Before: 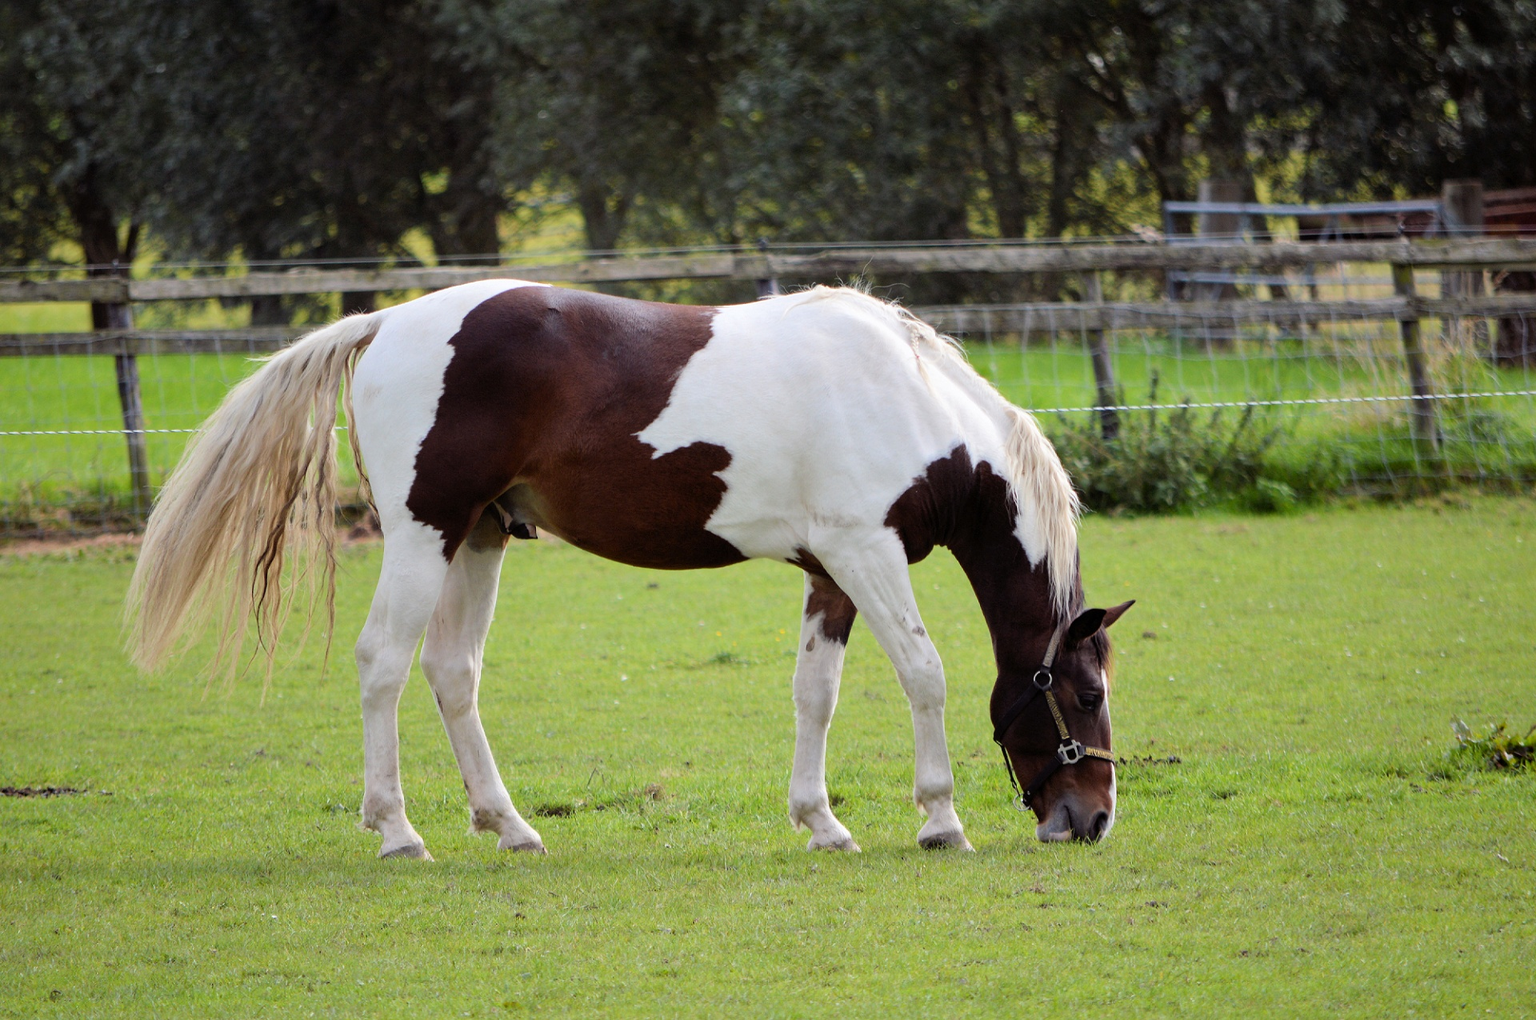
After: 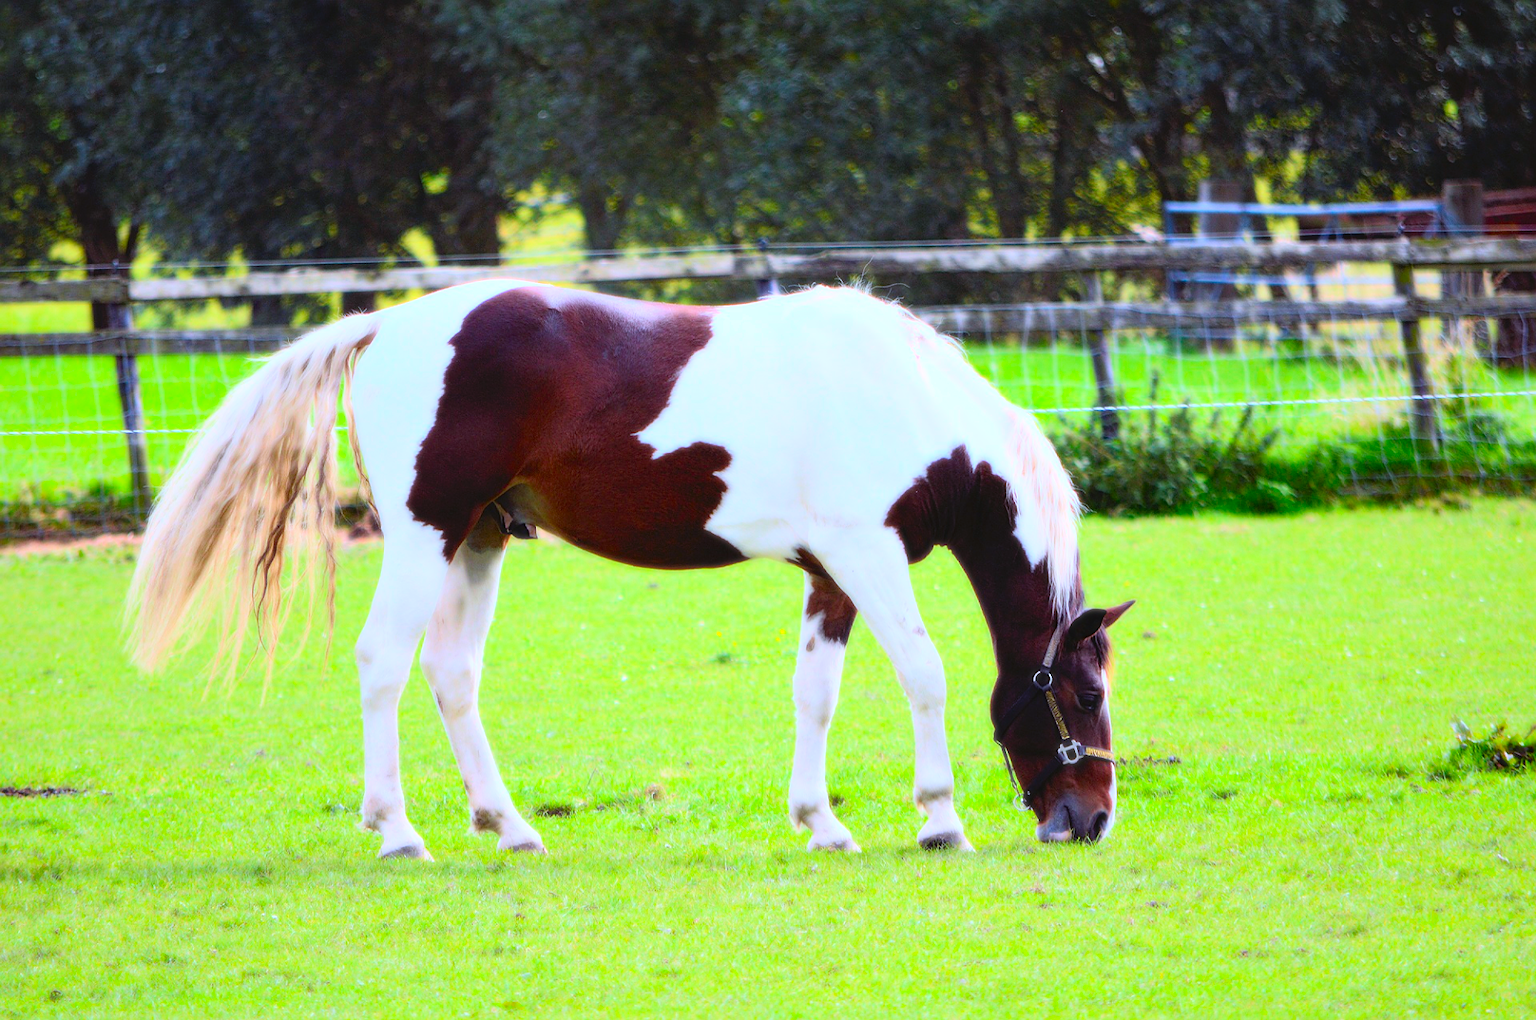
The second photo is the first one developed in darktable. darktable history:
bloom: size 0%, threshold 54.82%, strength 8.31%
color calibration: illuminant as shot in camera, x 0.37, y 0.382, temperature 4313.32 K
contrast brightness saturation: contrast -0.1, saturation -0.1
sharpen: on, module defaults
color correction: saturation 2.15
